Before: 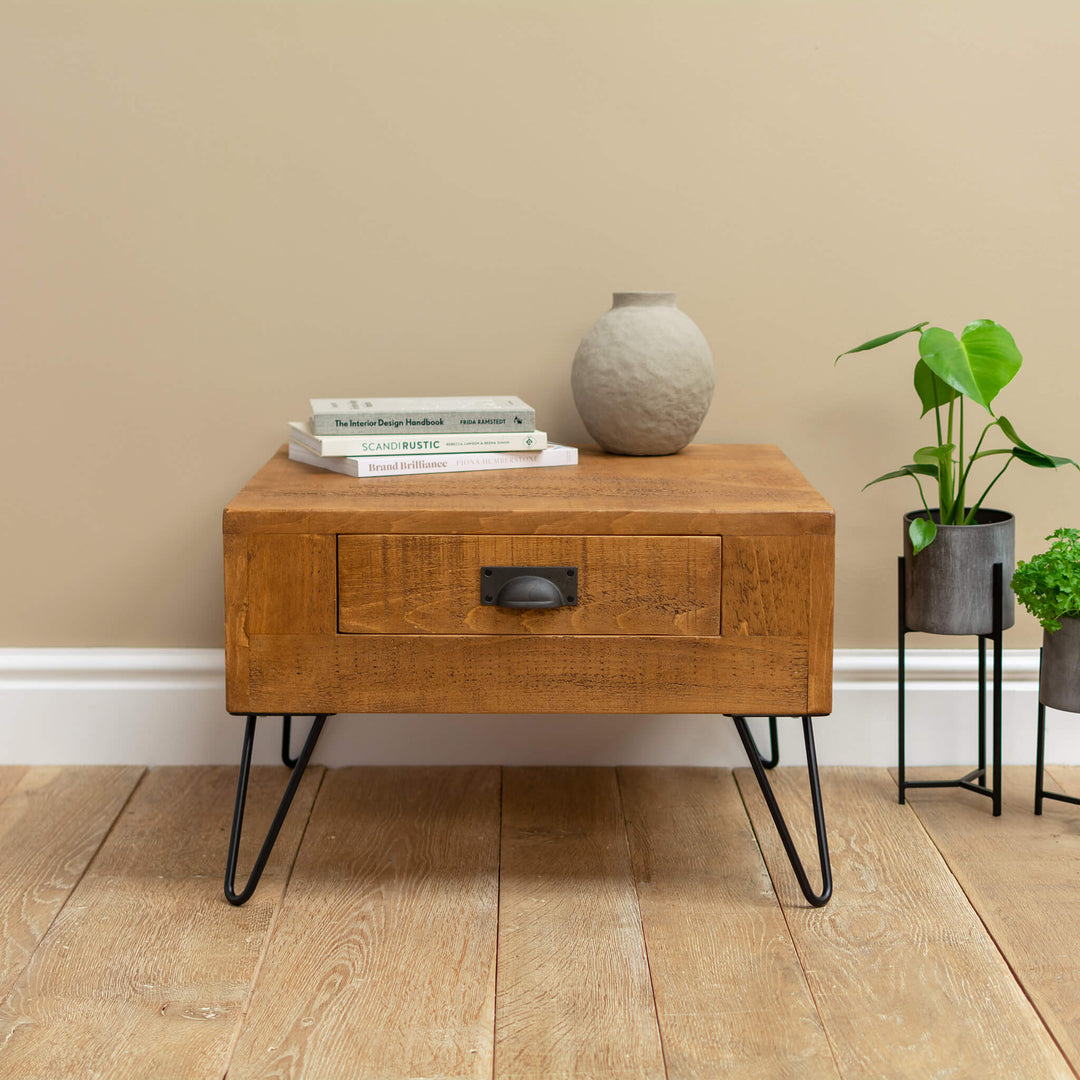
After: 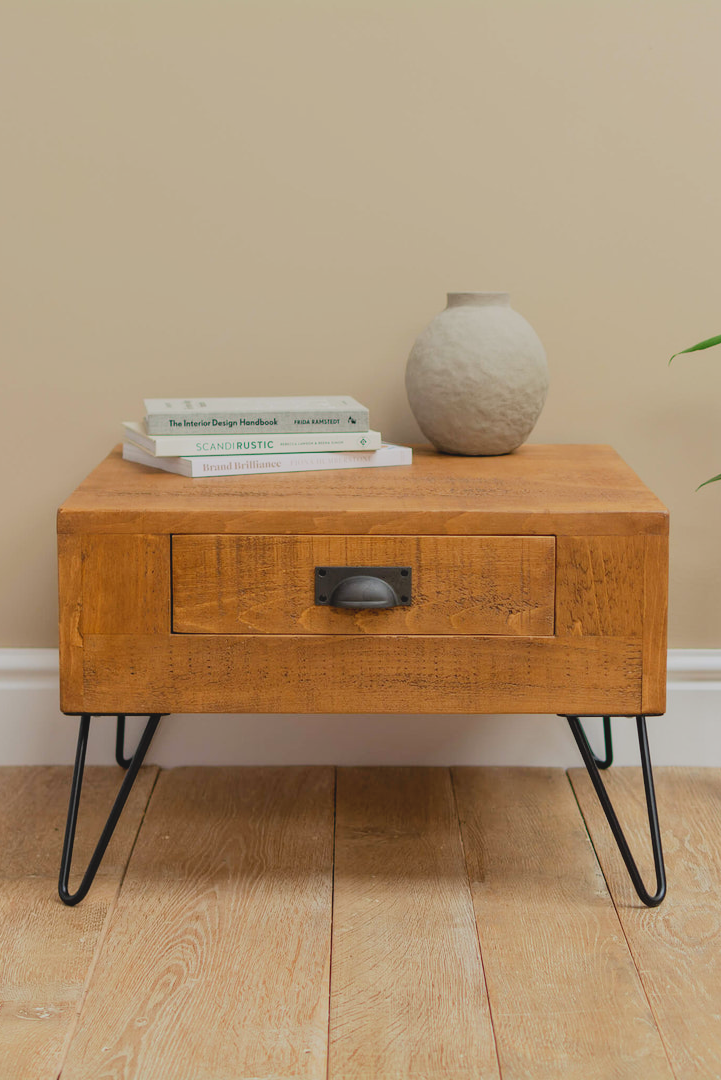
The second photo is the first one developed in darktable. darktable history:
filmic rgb: black relative exposure -7.65 EV, white relative exposure 4.56 EV, hardness 3.61, contrast in shadows safe
contrast brightness saturation: contrast -0.101, brightness 0.055, saturation 0.084
crop: left 15.406%, right 17.815%
